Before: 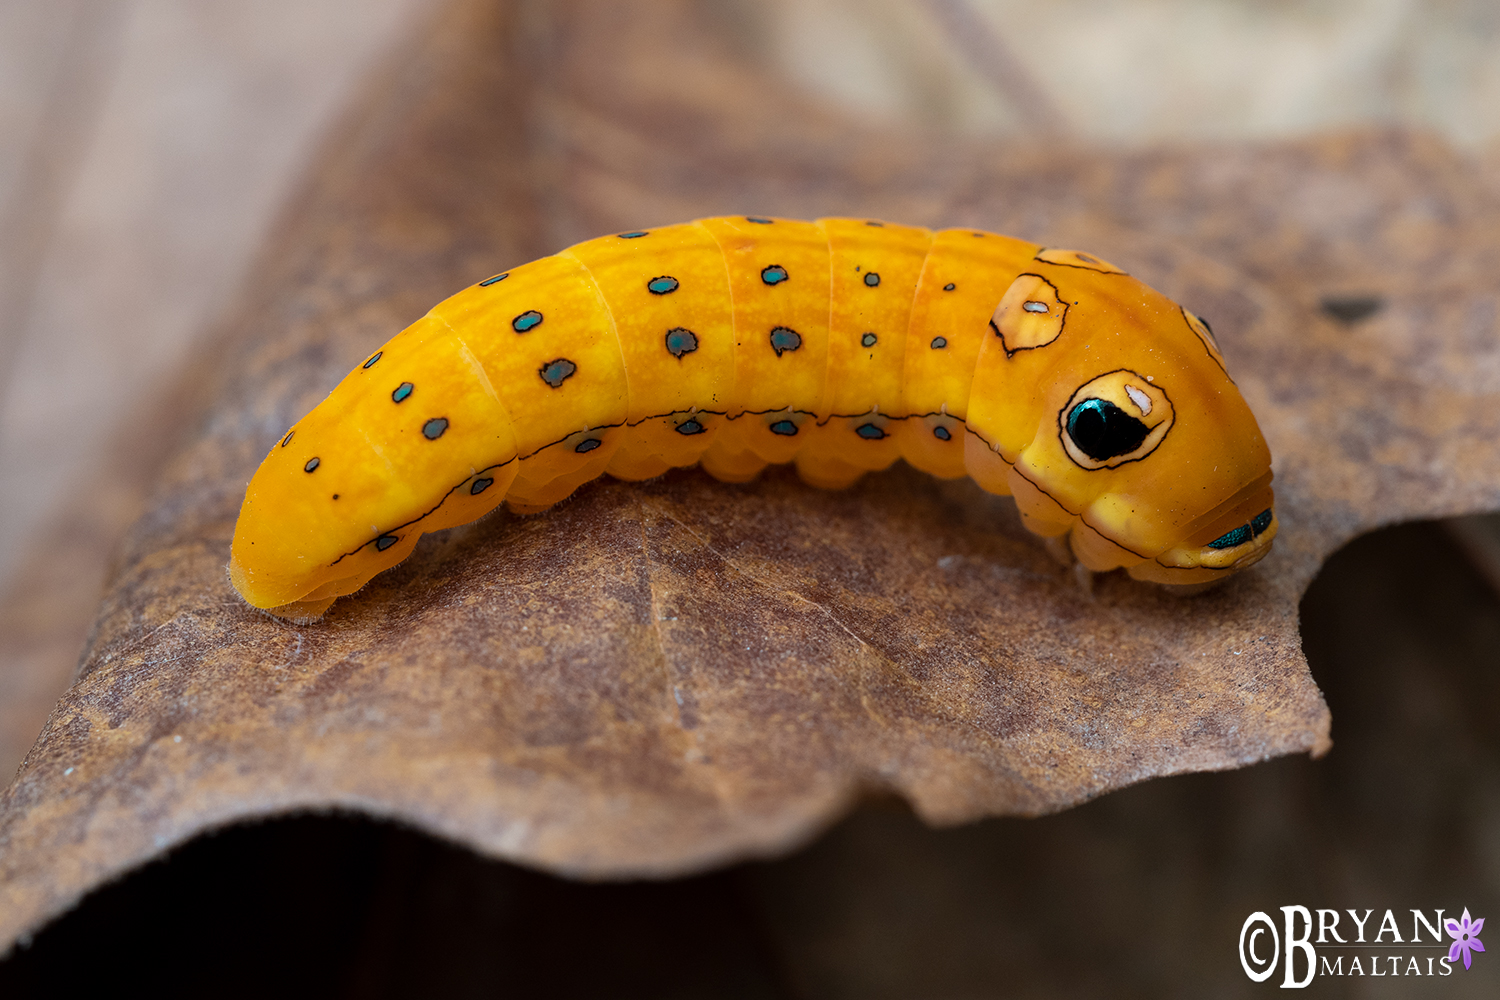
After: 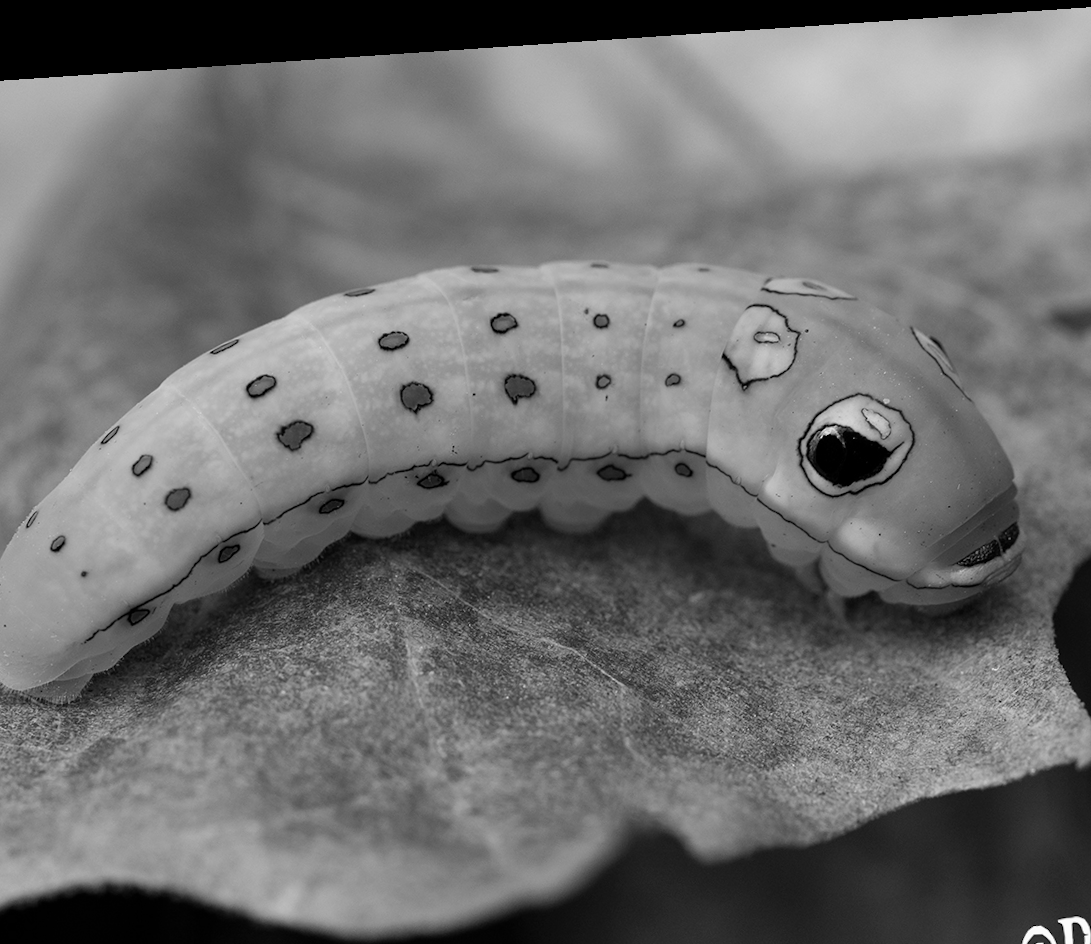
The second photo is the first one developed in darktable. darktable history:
shadows and highlights: shadows 43.71, white point adjustment -1.46, soften with gaussian
rotate and perspective: rotation -4.2°, shear 0.006, automatic cropping off
crop: left 18.479%, right 12.2%, bottom 13.971%
monochrome: on, module defaults
